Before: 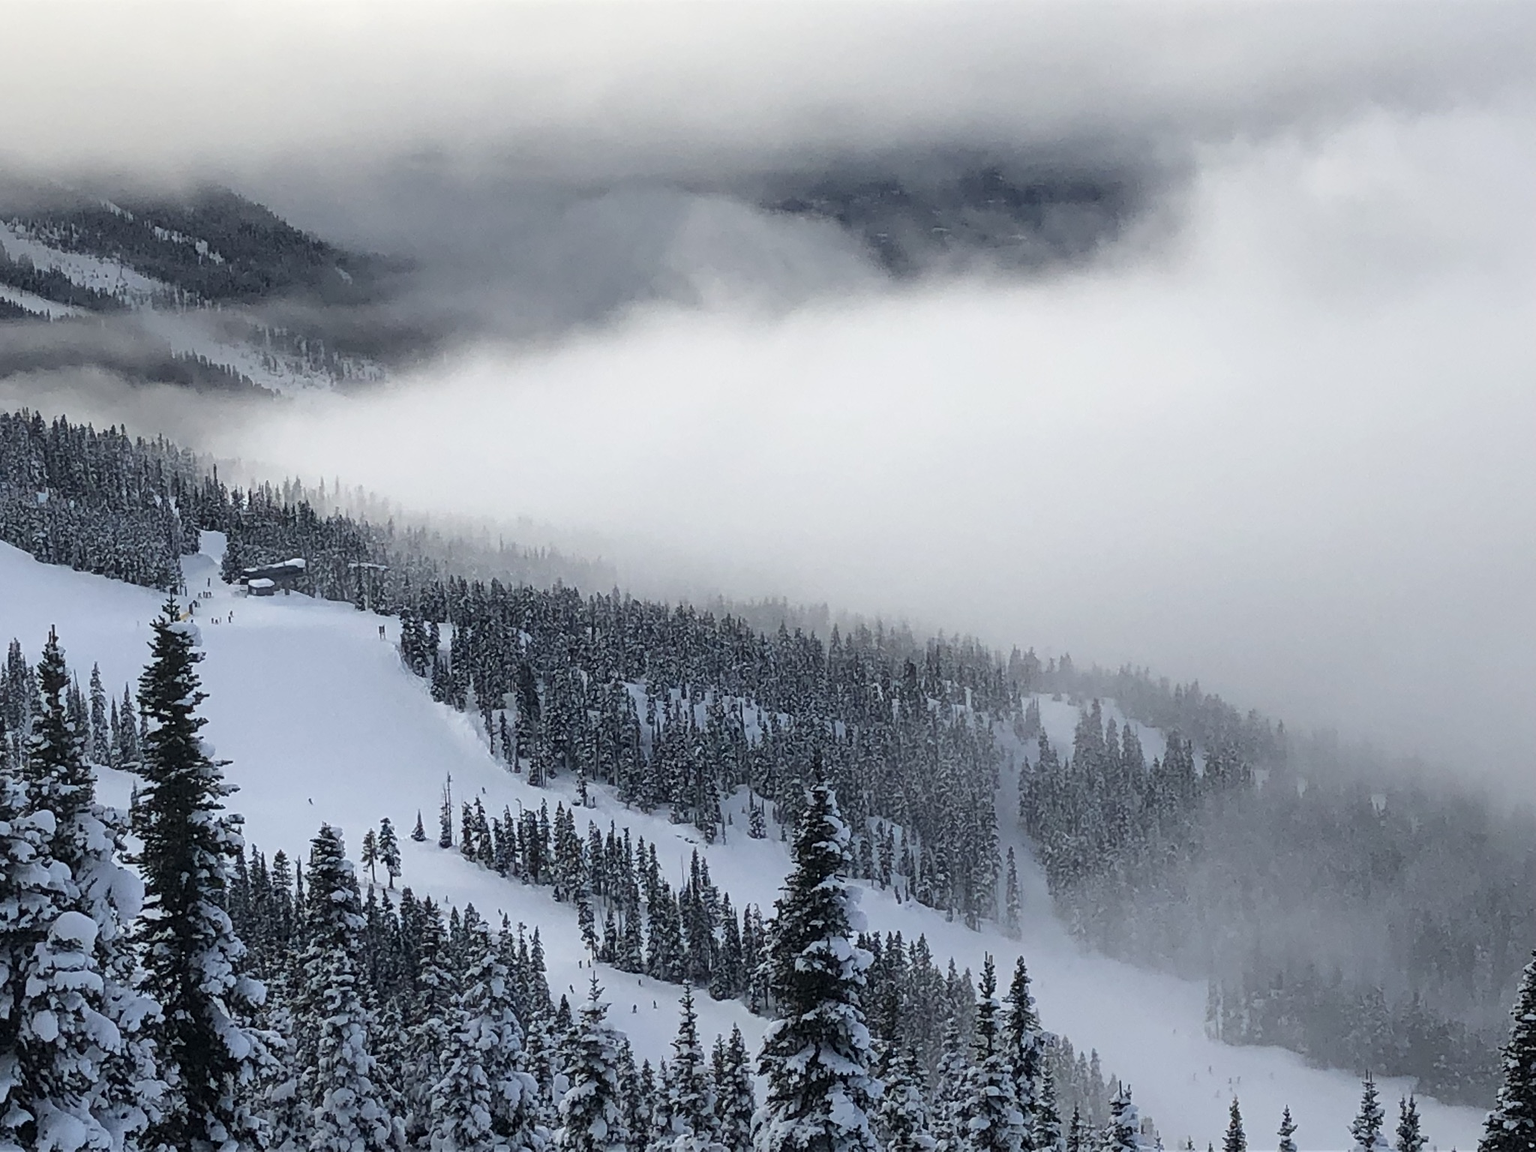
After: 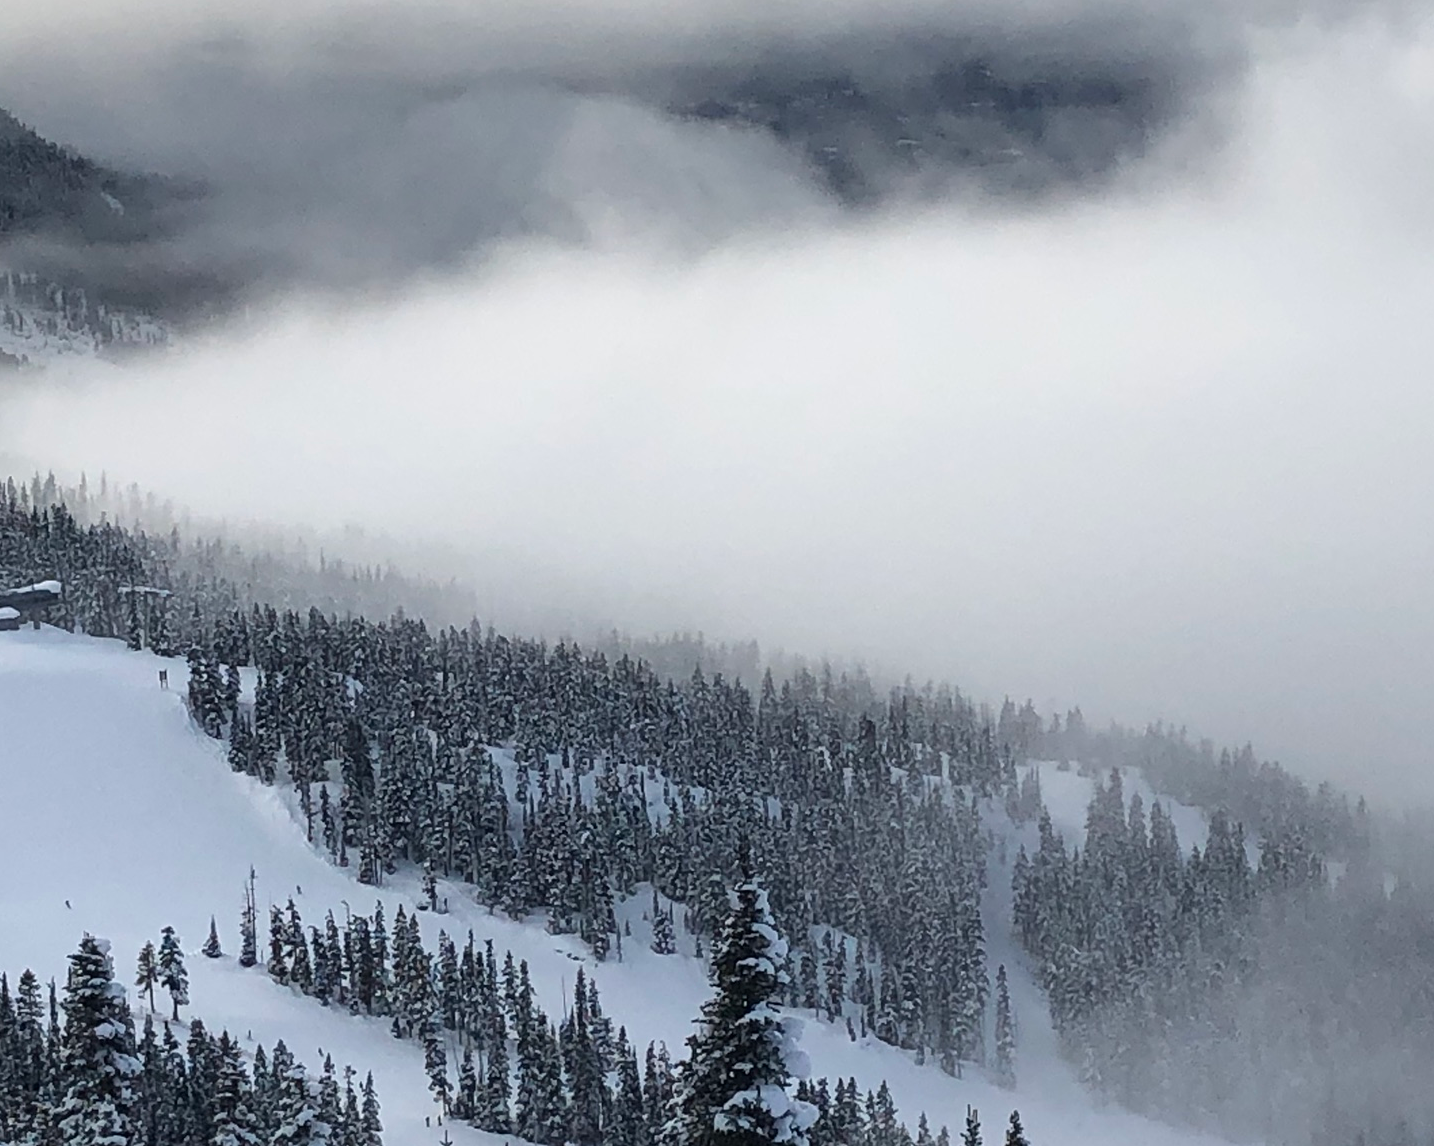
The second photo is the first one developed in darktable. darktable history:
exposure: compensate exposure bias true, compensate highlight preservation false
crop and rotate: left 16.923%, top 10.726%, right 13.043%, bottom 14.601%
